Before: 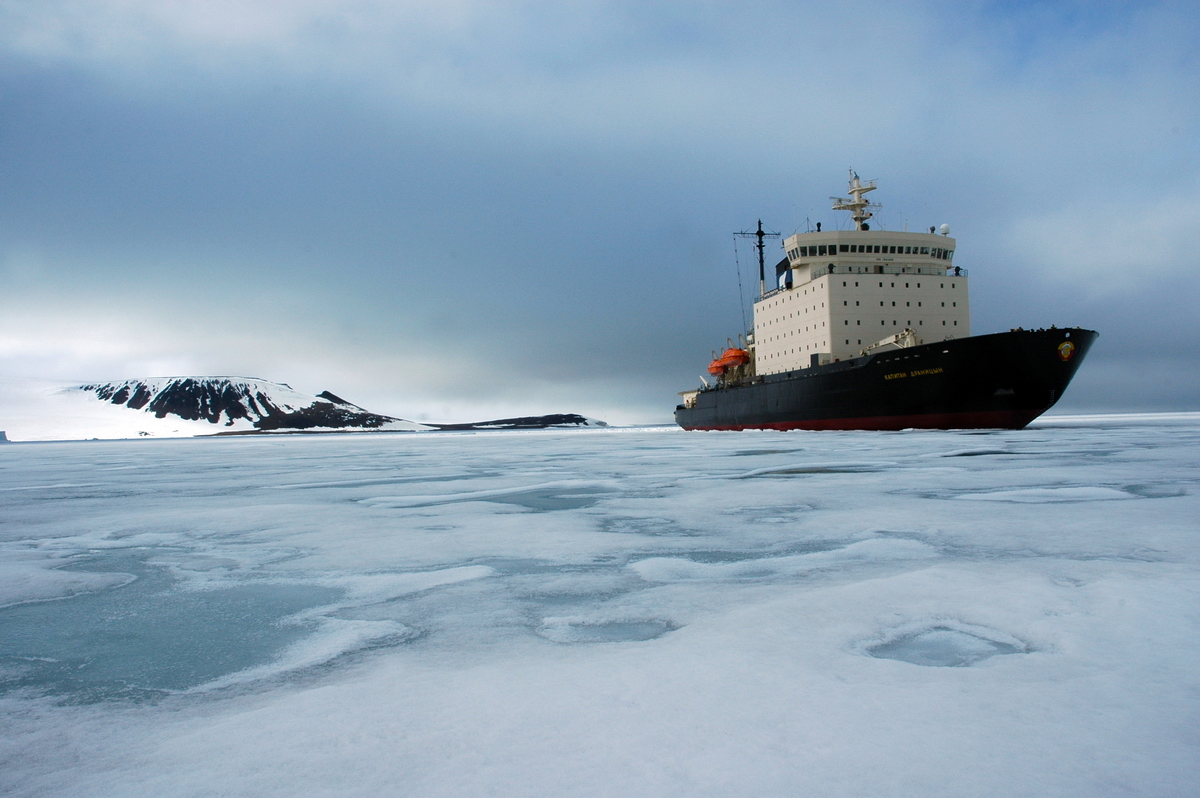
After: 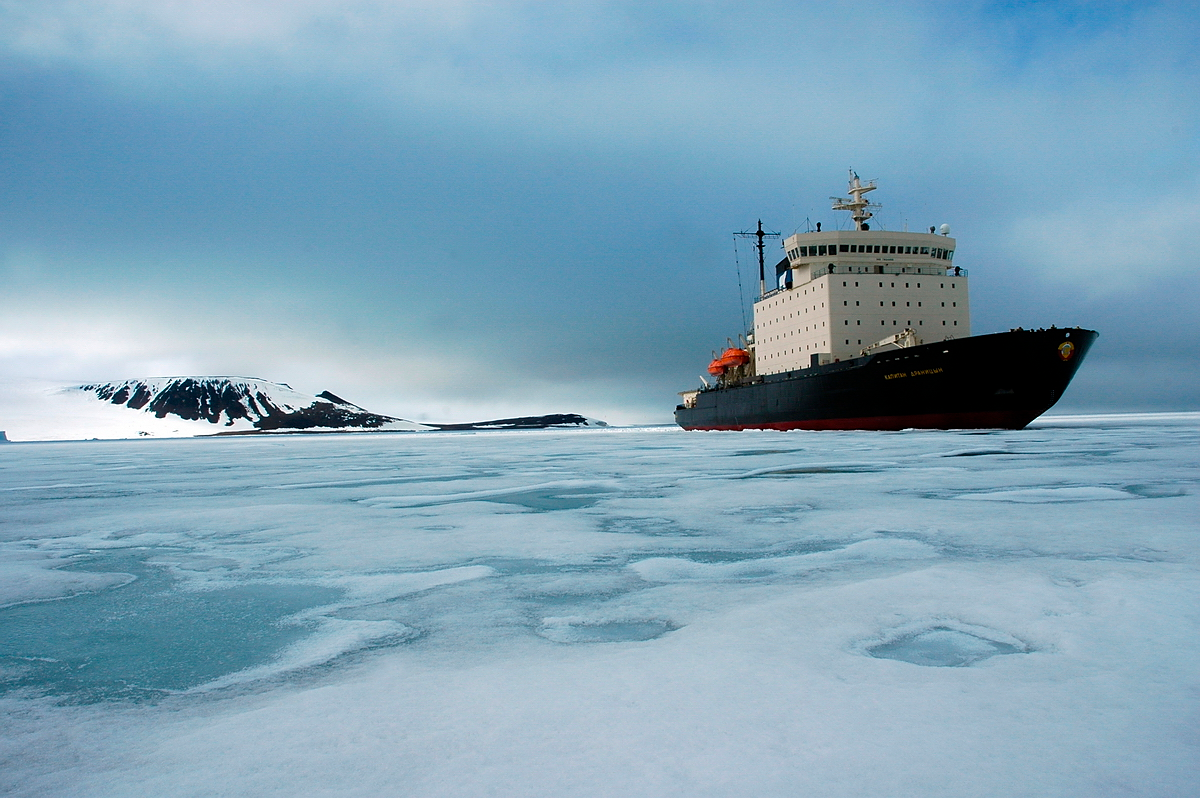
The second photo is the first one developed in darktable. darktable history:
sharpen: radius 0.982, amount 0.615
